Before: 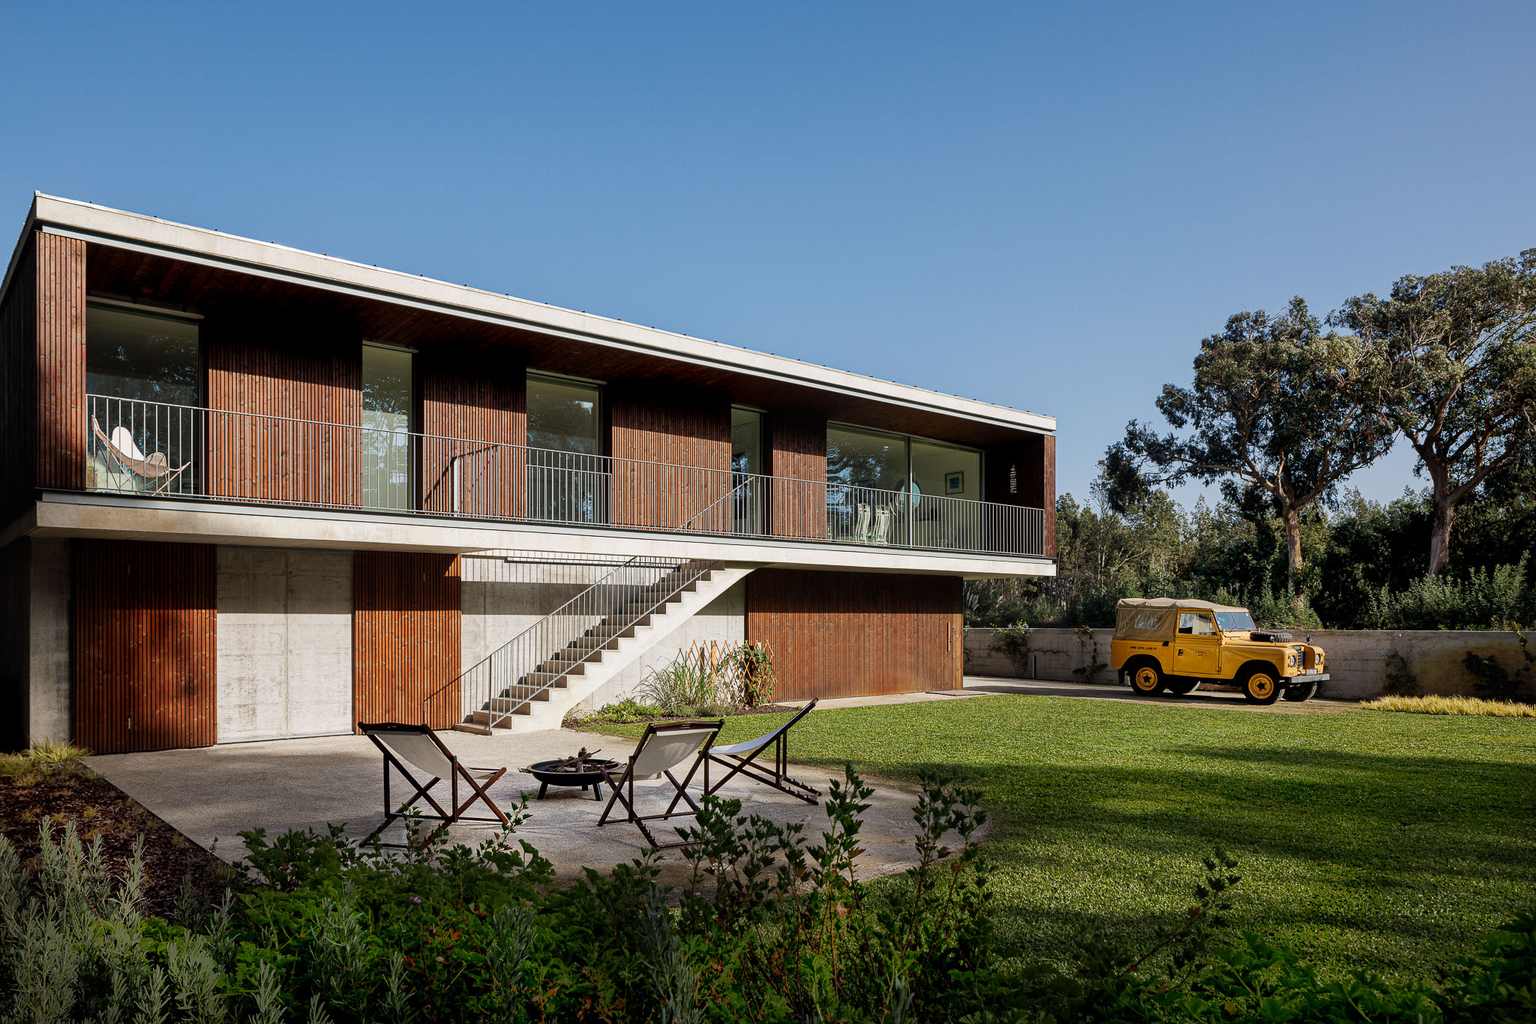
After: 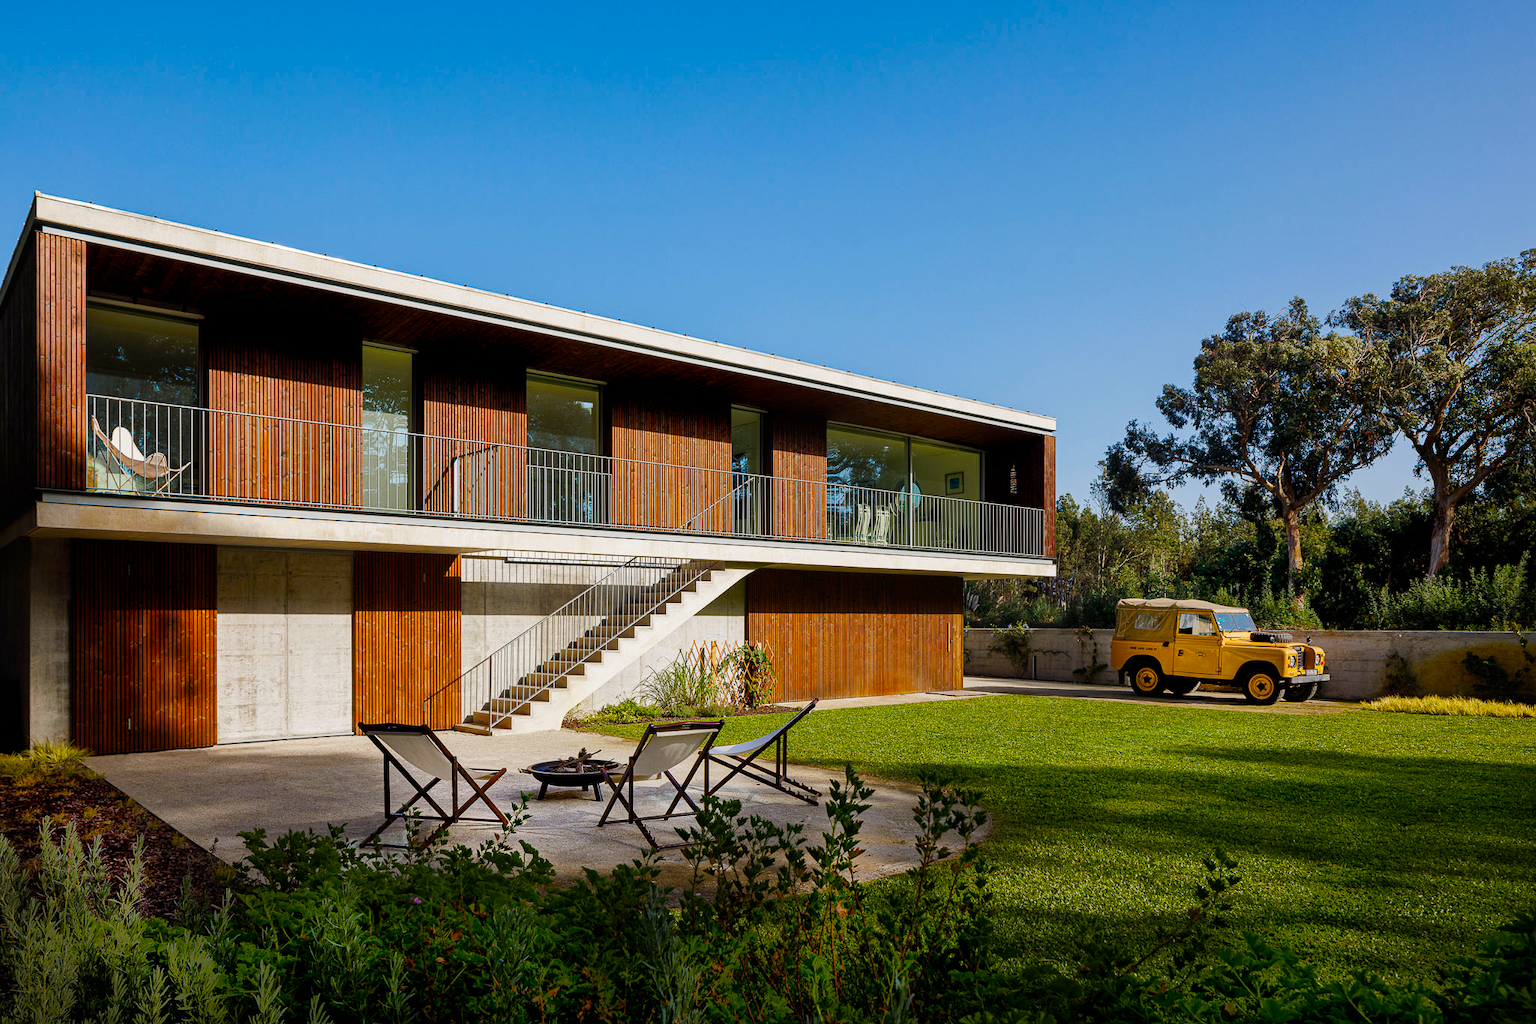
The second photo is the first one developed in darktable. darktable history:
color balance rgb: linear chroma grading › global chroma 20.403%, perceptual saturation grading › global saturation 35%, perceptual saturation grading › highlights -25.752%, perceptual saturation grading › shadows 25.611%
